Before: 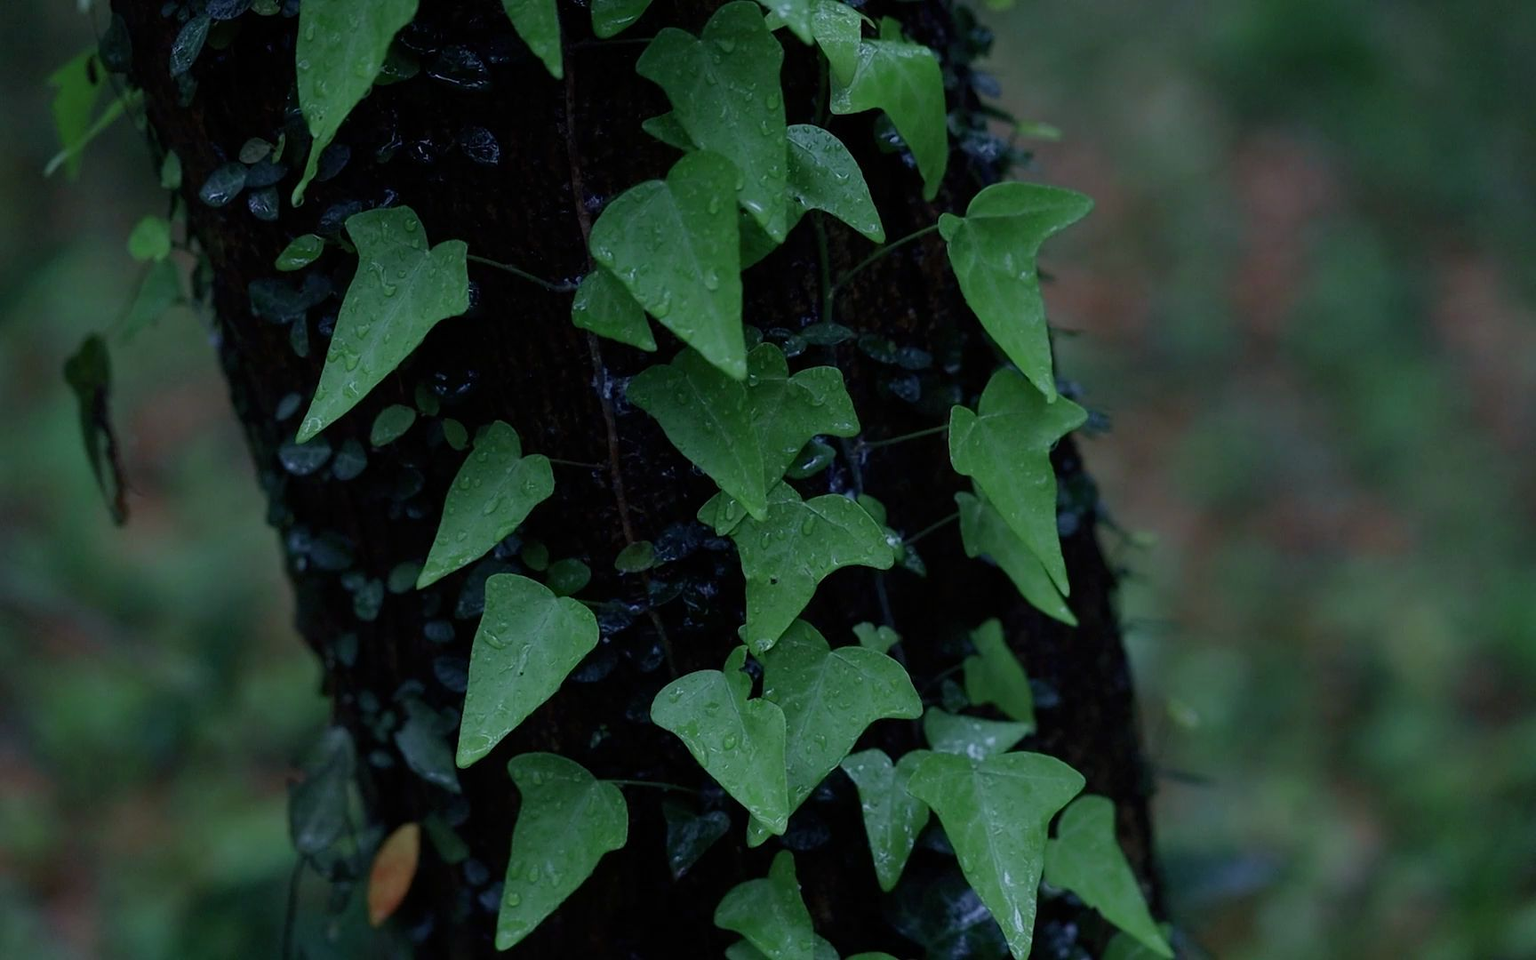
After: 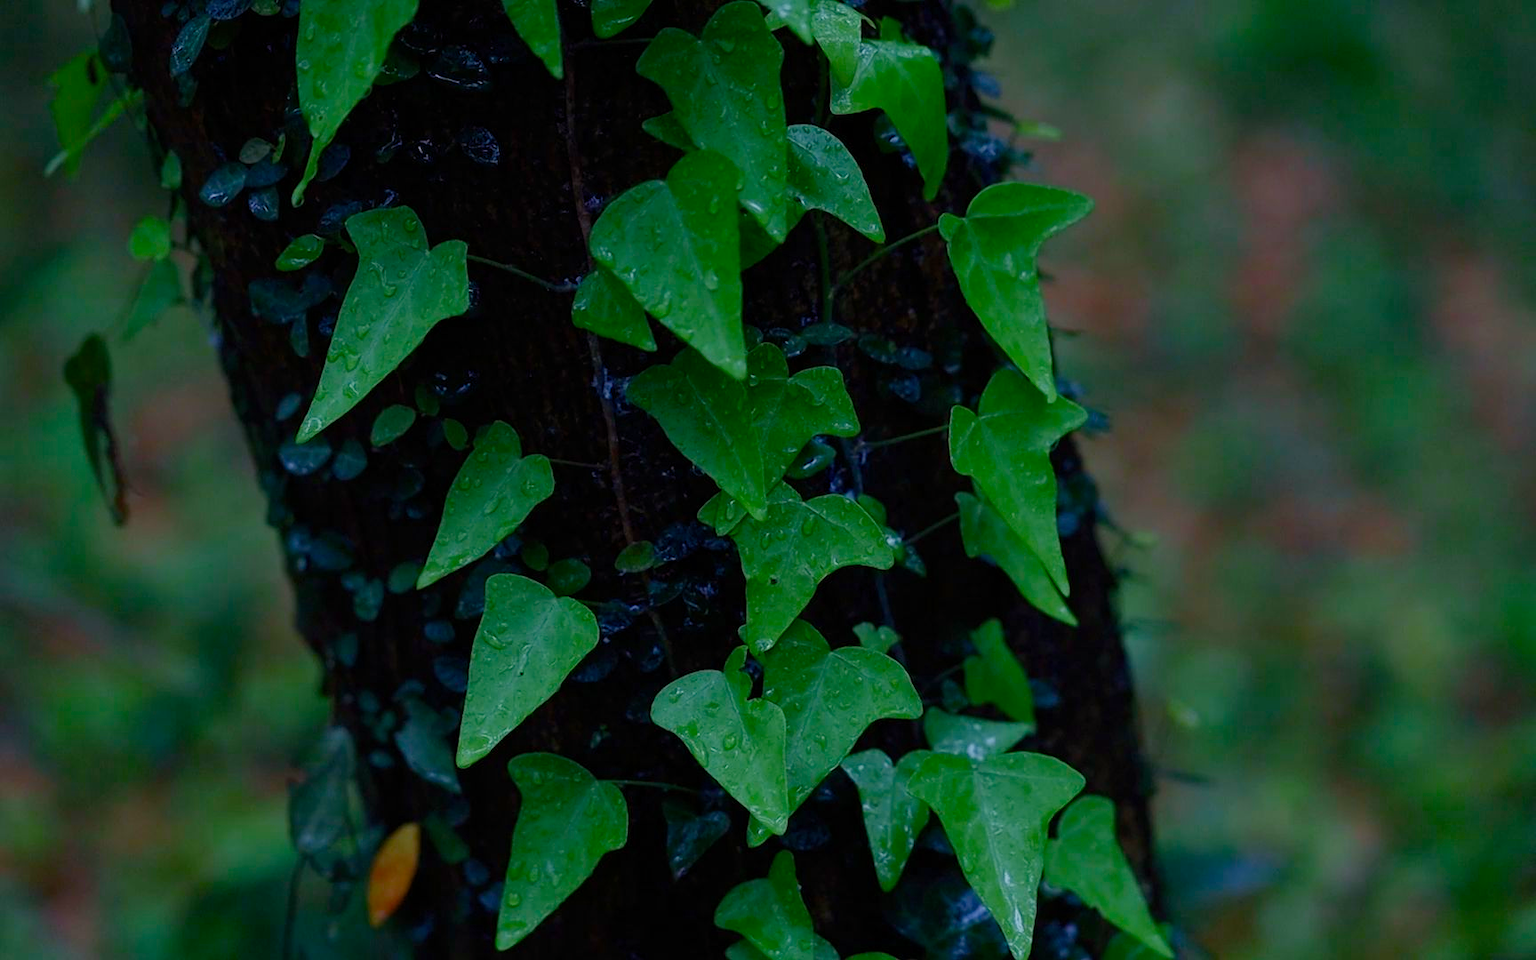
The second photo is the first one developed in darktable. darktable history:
color balance rgb: shadows lift › chroma 1.045%, shadows lift › hue 28.42°, linear chroma grading › global chroma 15.389%, perceptual saturation grading › global saturation 20%, perceptual saturation grading › highlights -25.426%, perceptual saturation grading › shadows 49.631%
